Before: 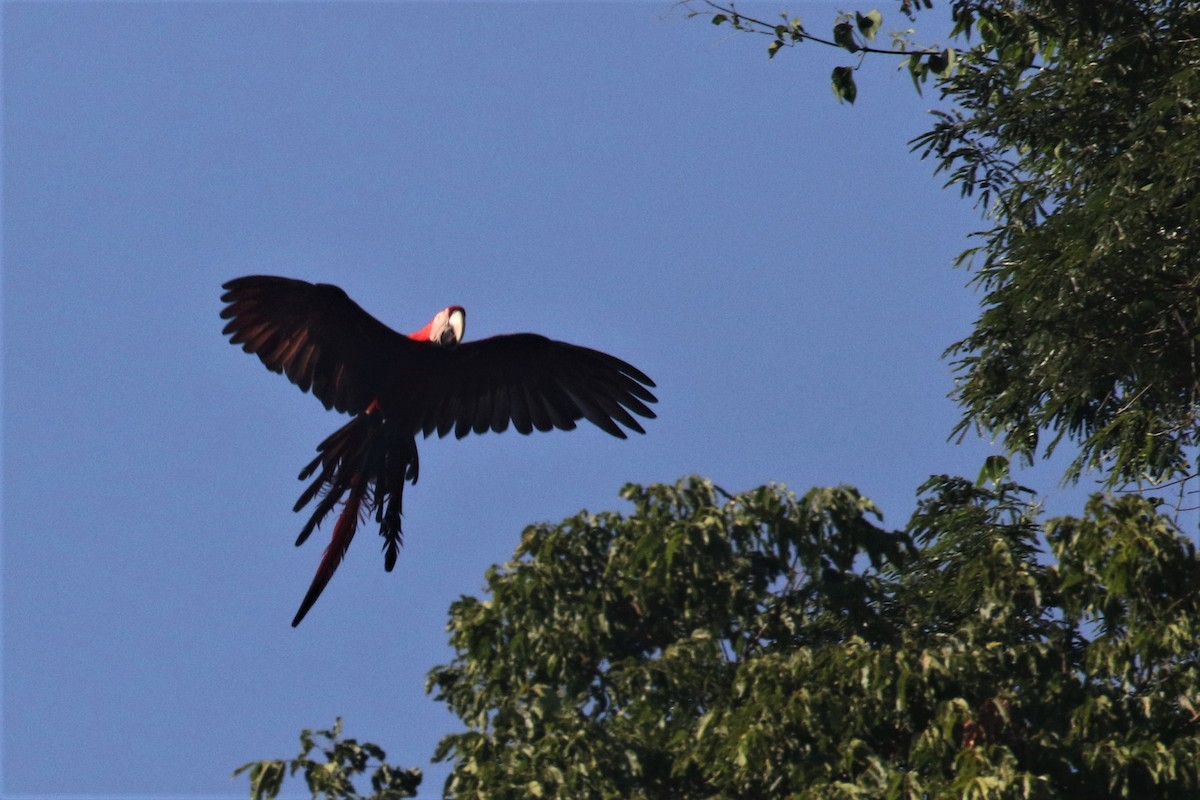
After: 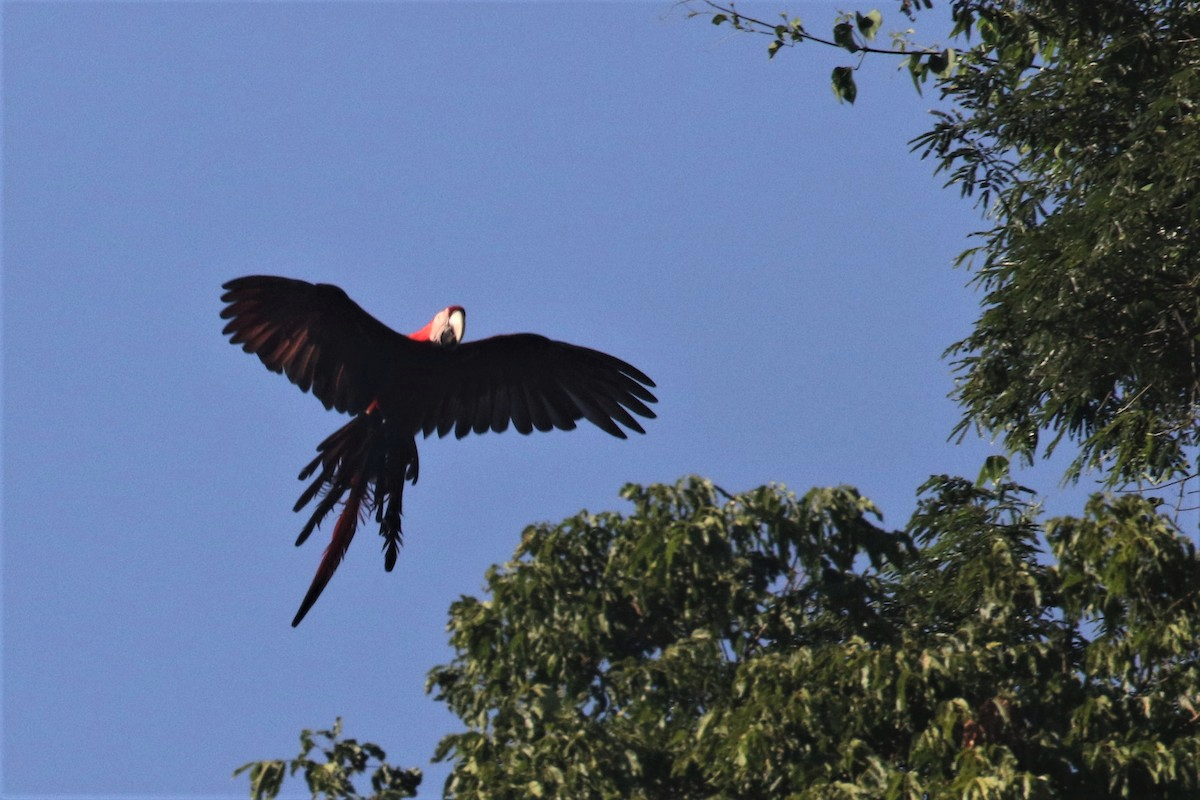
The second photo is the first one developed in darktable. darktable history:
contrast brightness saturation: contrast 0.054, brightness 0.056, saturation 0.006
